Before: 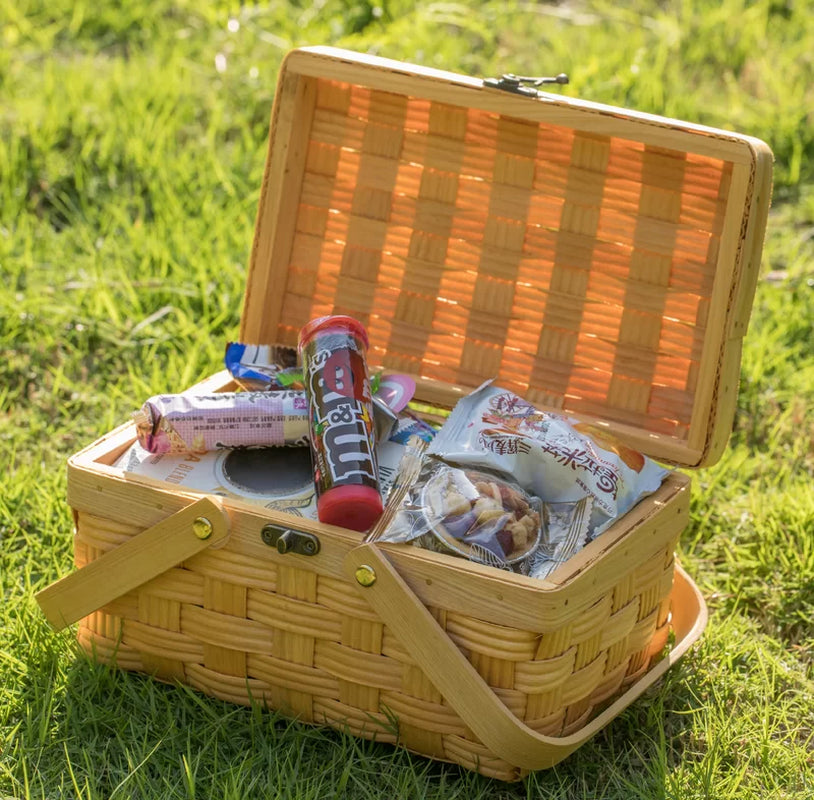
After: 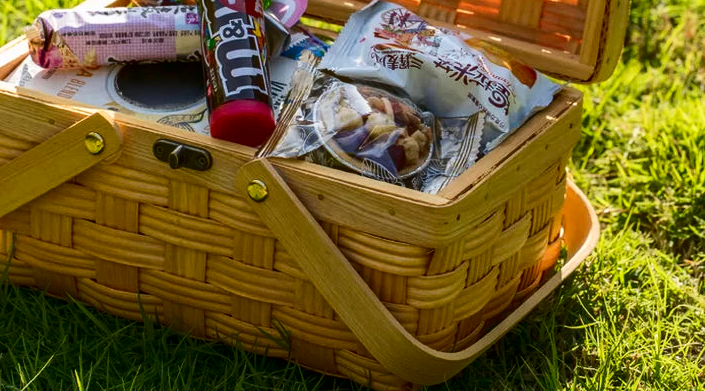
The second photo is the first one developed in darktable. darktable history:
contrast brightness saturation: contrast 0.22, brightness -0.19, saturation 0.24
crop and rotate: left 13.306%, top 48.129%, bottom 2.928%
